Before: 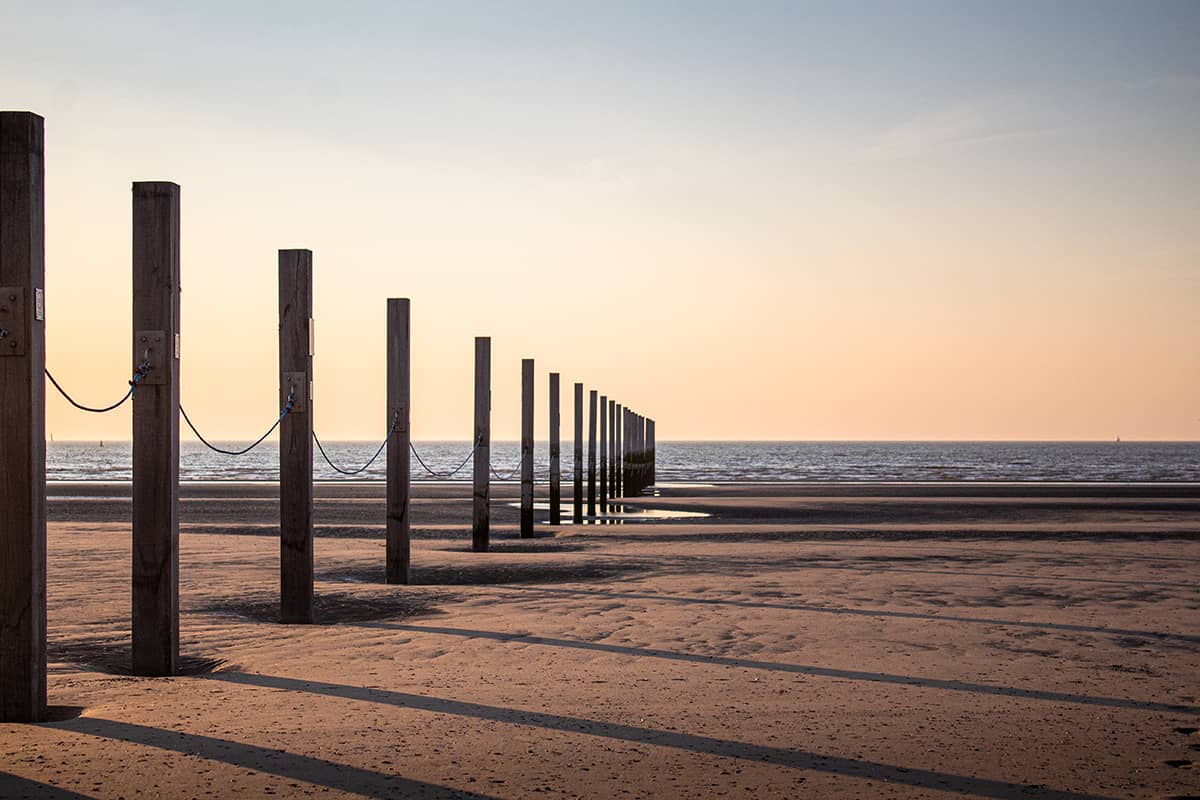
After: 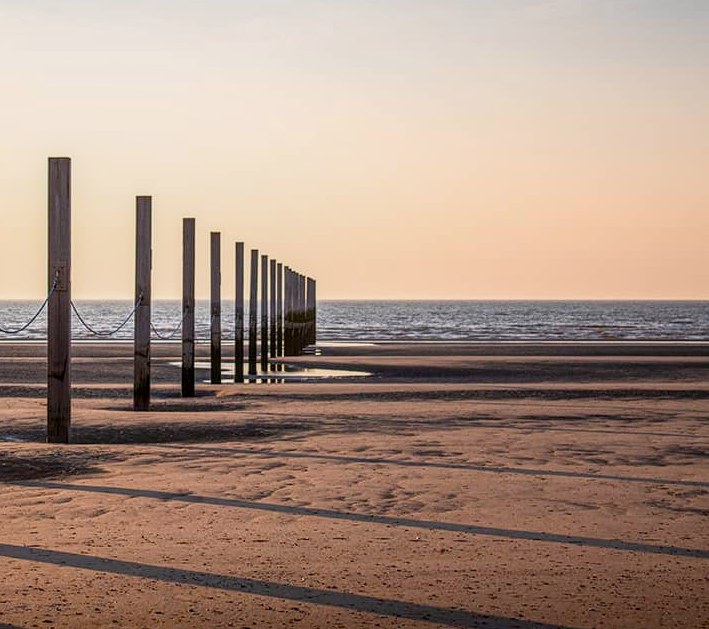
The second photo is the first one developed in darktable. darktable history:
crop and rotate: left 28.256%, top 17.734%, right 12.656%, bottom 3.573%
shadows and highlights: radius 93.07, shadows -14.46, white point adjustment 0.23, highlights 31.48, compress 48.23%, highlights color adjustment 52.79%, soften with gaussian
local contrast: on, module defaults
color balance rgb: shadows lift › chroma 1%, shadows lift › hue 113°, highlights gain › chroma 0.2%, highlights gain › hue 333°, perceptual saturation grading › global saturation 20%, perceptual saturation grading › highlights -25%, perceptual saturation grading › shadows 25%, contrast -10%
